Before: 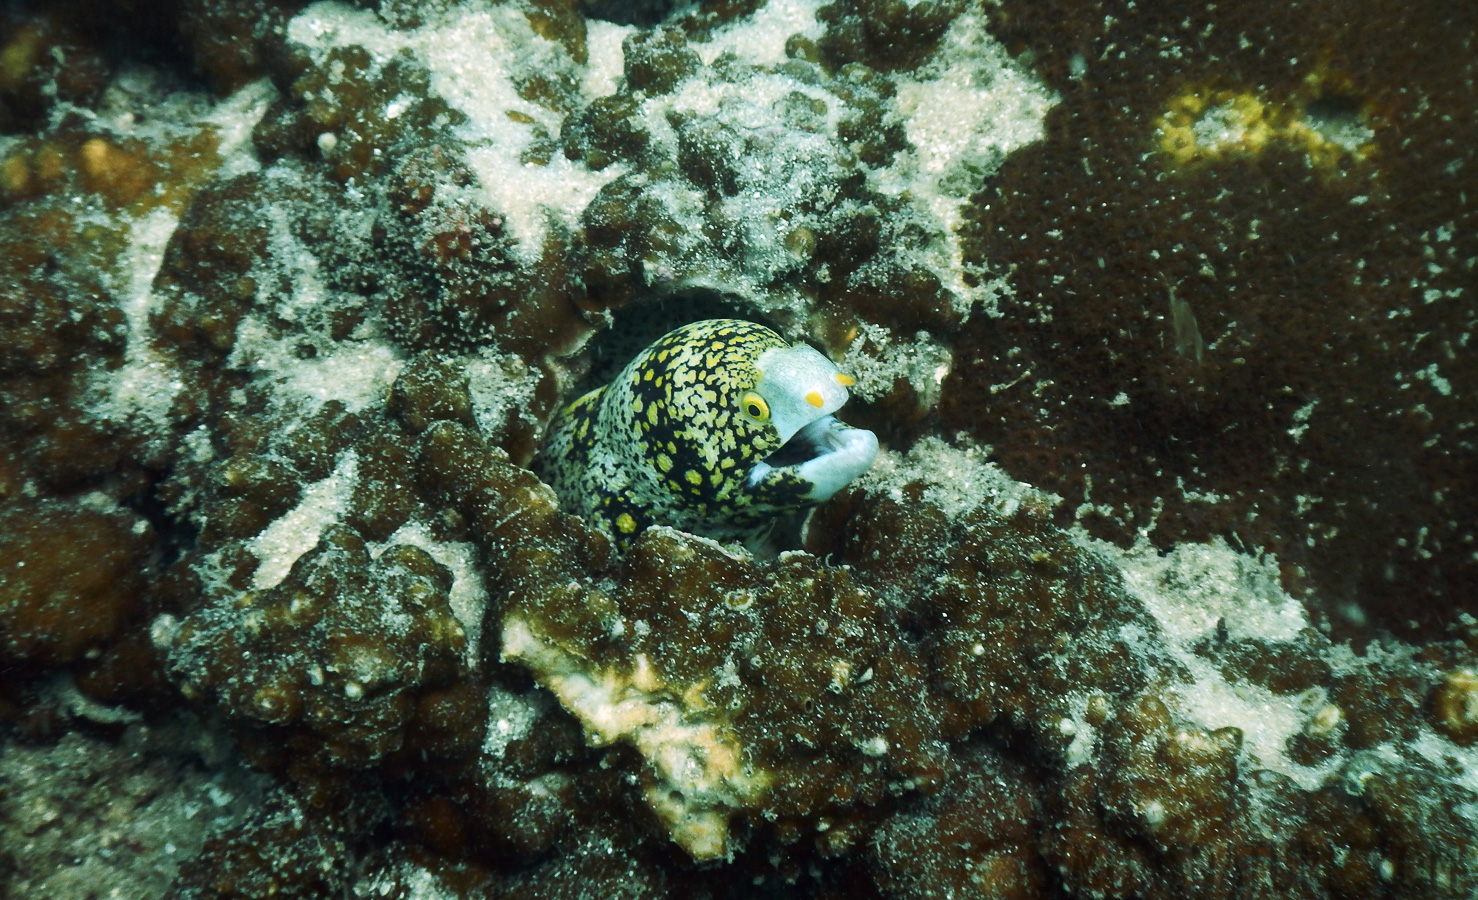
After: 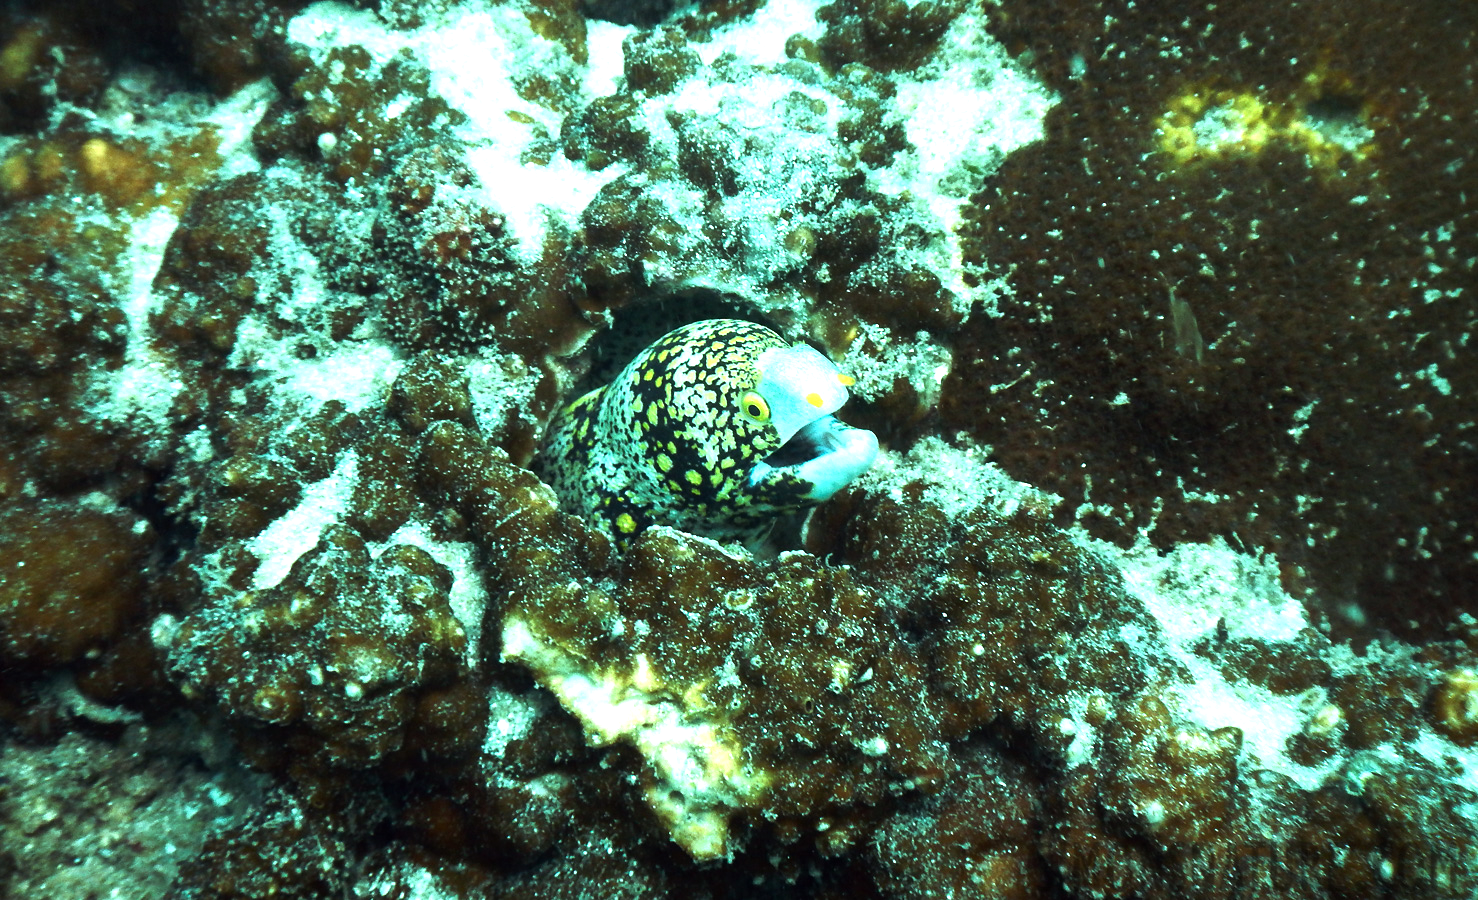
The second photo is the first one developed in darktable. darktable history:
exposure: exposure 0.728 EV, compensate highlight preservation false
color balance rgb: shadows lift › chroma 1.032%, shadows lift › hue 243.2°, highlights gain › chroma 4.085%, highlights gain › hue 199.92°, perceptual saturation grading › global saturation -0.081%, global vibrance 9.941%, contrast 15.588%, saturation formula JzAzBz (2021)
